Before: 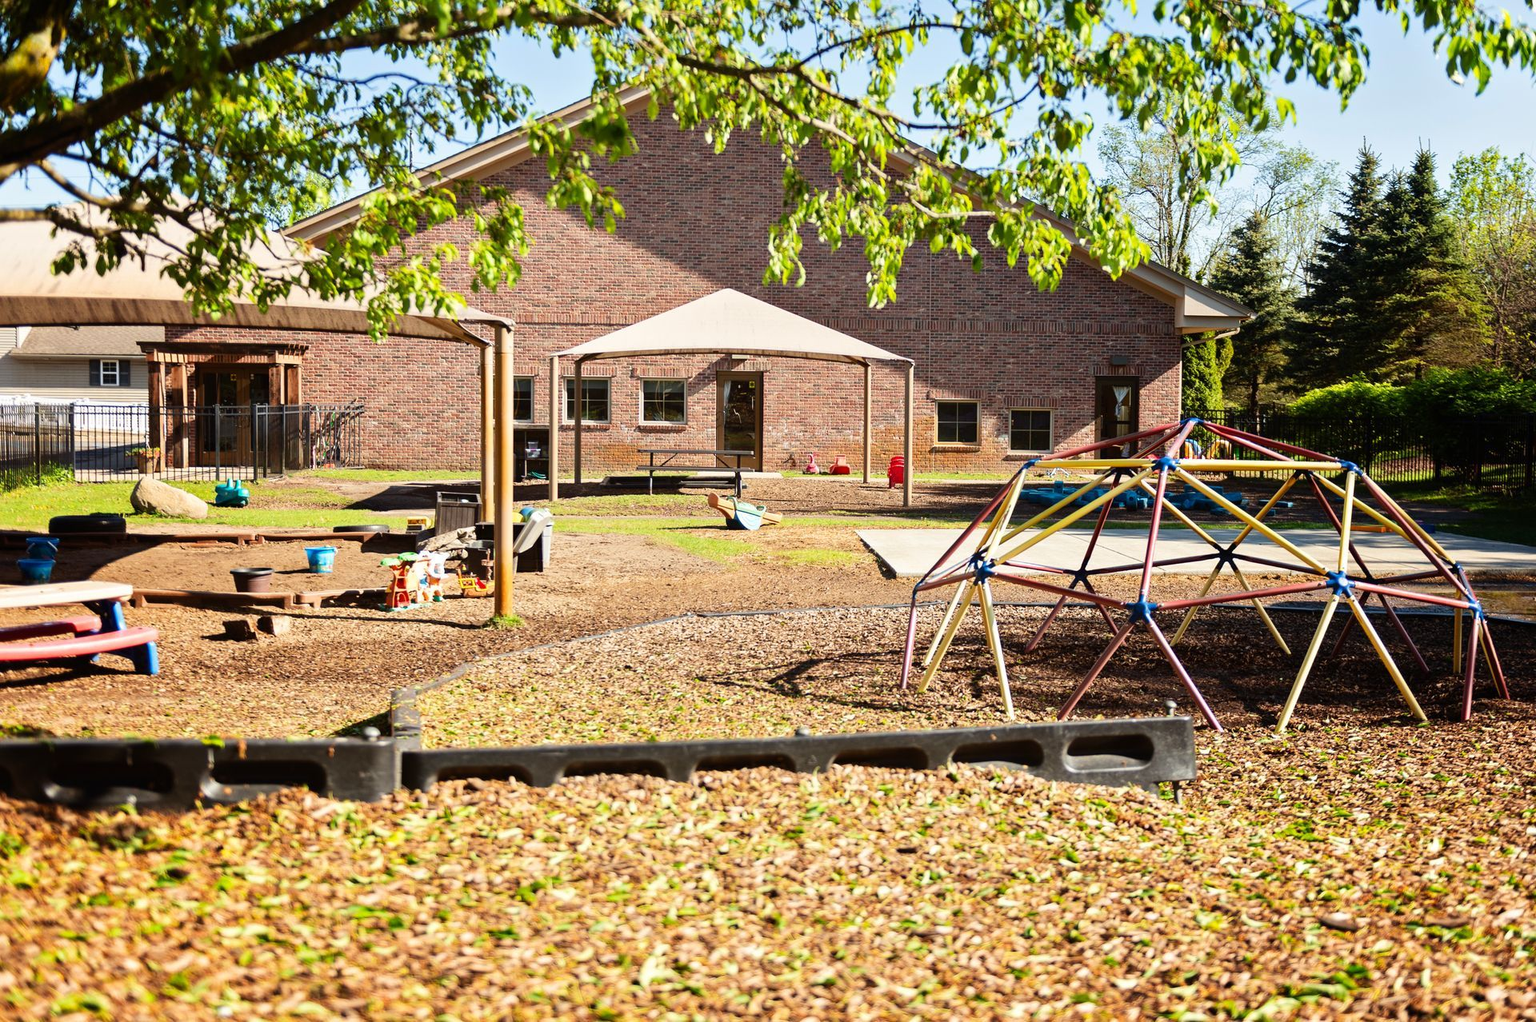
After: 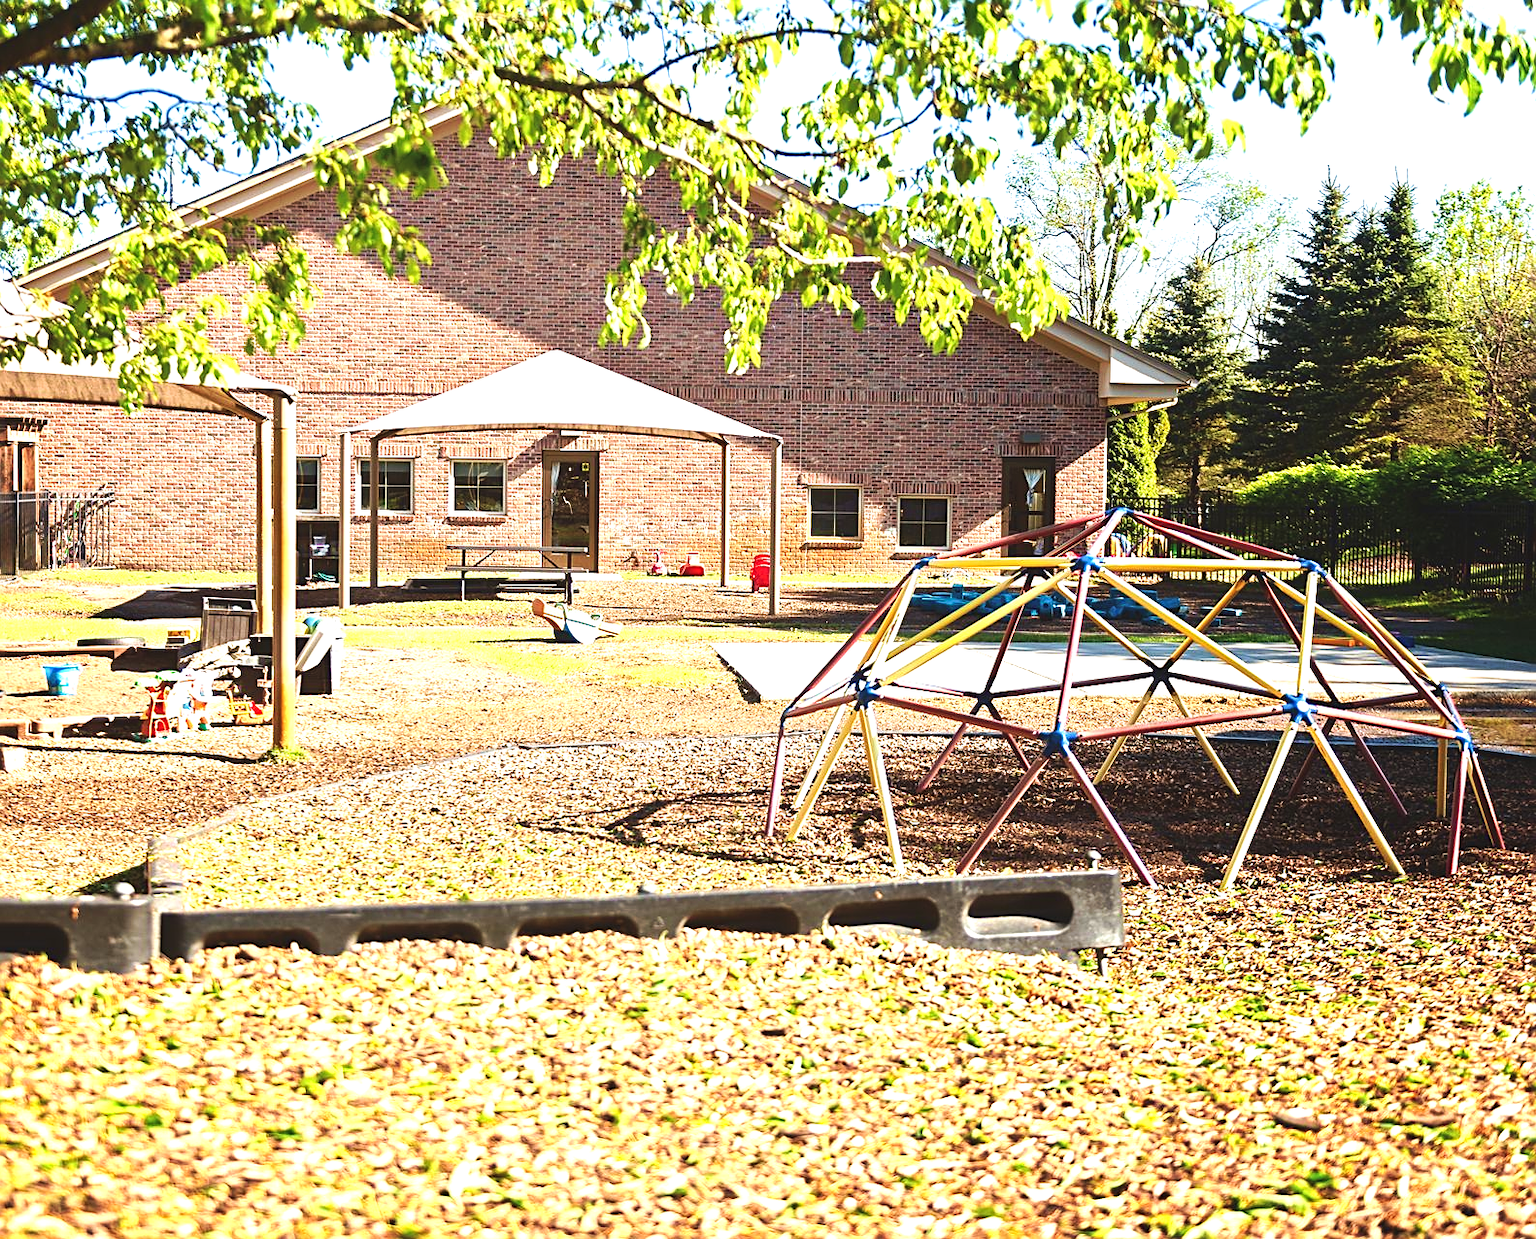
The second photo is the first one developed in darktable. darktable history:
tone curve: curves: ch0 [(0, 0) (0.003, 0.003) (0.011, 0.011) (0.025, 0.025) (0.044, 0.044) (0.069, 0.068) (0.1, 0.099) (0.136, 0.134) (0.177, 0.175) (0.224, 0.222) (0.277, 0.274) (0.335, 0.331) (0.399, 0.395) (0.468, 0.463) (0.543, 0.554) (0.623, 0.632) (0.709, 0.716) (0.801, 0.805) (0.898, 0.9) (1, 1)], preserve colors none
sharpen: on, module defaults
exposure: black level correction -0.005, exposure 1.002 EV, compensate highlight preservation false
crop: left 17.582%, bottom 0.031%
velvia: on, module defaults
